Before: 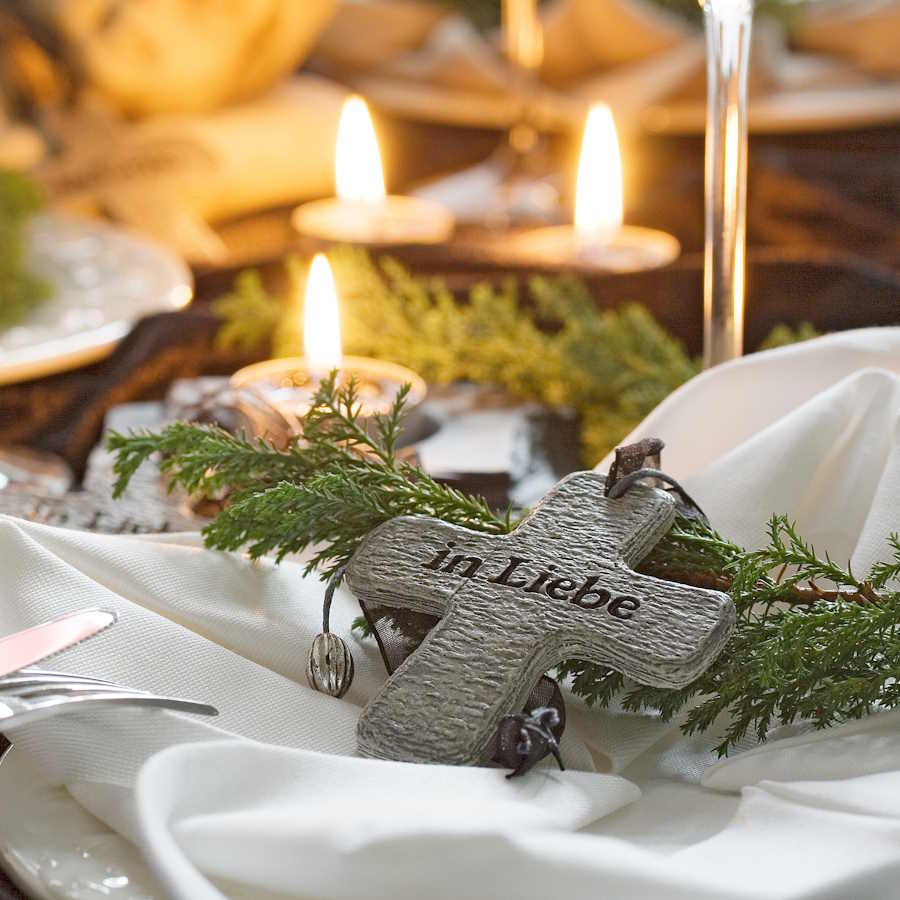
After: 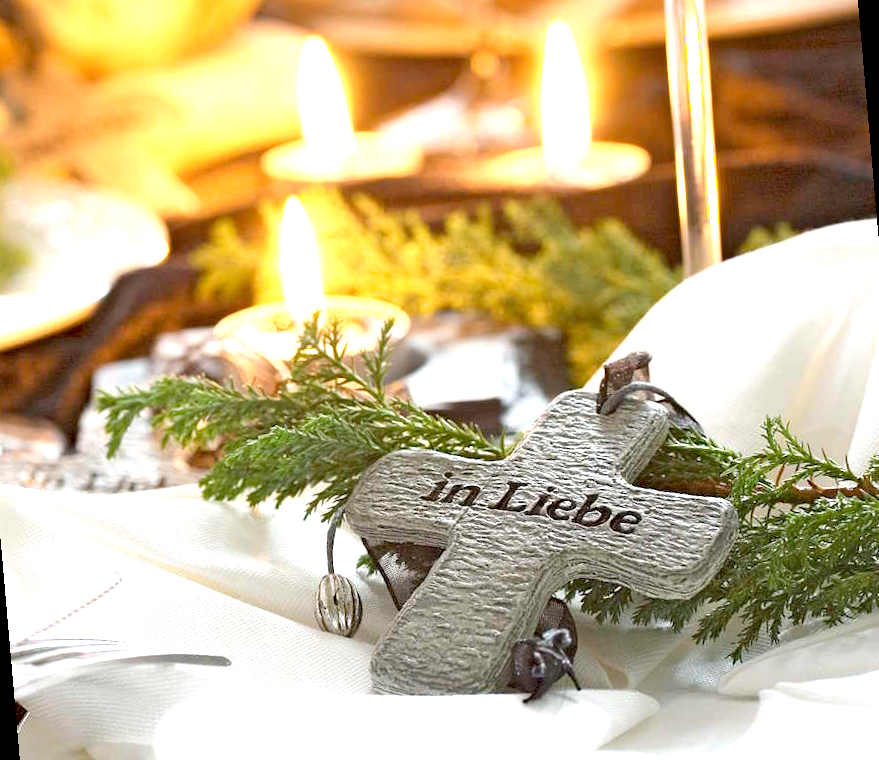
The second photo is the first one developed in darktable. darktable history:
exposure: black level correction 0.008, exposure 0.979 EV, compensate highlight preservation false
rotate and perspective: rotation -5°, crop left 0.05, crop right 0.952, crop top 0.11, crop bottom 0.89
contrast equalizer: octaves 7, y [[0.6 ×6], [0.55 ×6], [0 ×6], [0 ×6], [0 ×6]], mix -0.3
